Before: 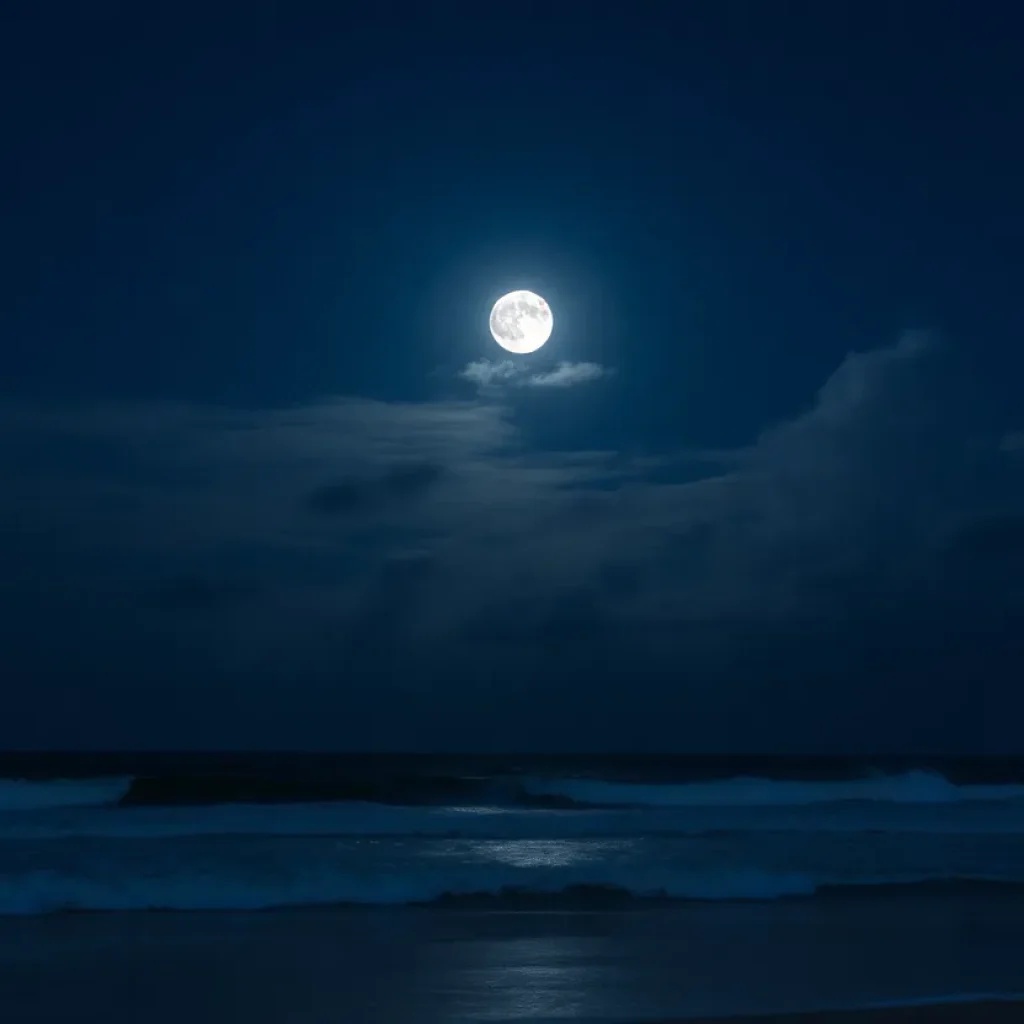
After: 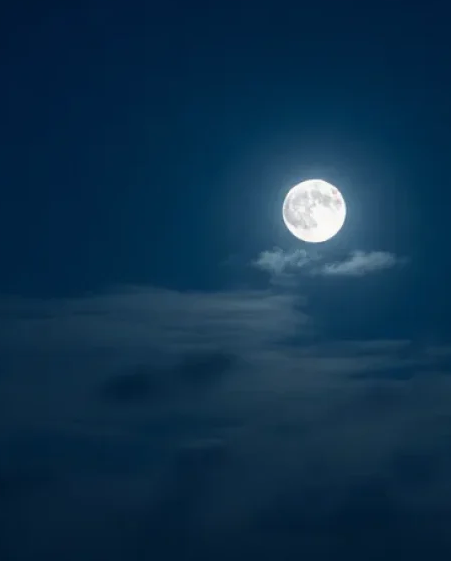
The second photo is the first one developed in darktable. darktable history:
crop: left 20.248%, top 10.86%, right 35.675%, bottom 34.321%
exposure: exposure -0.064 EV, compensate highlight preservation false
